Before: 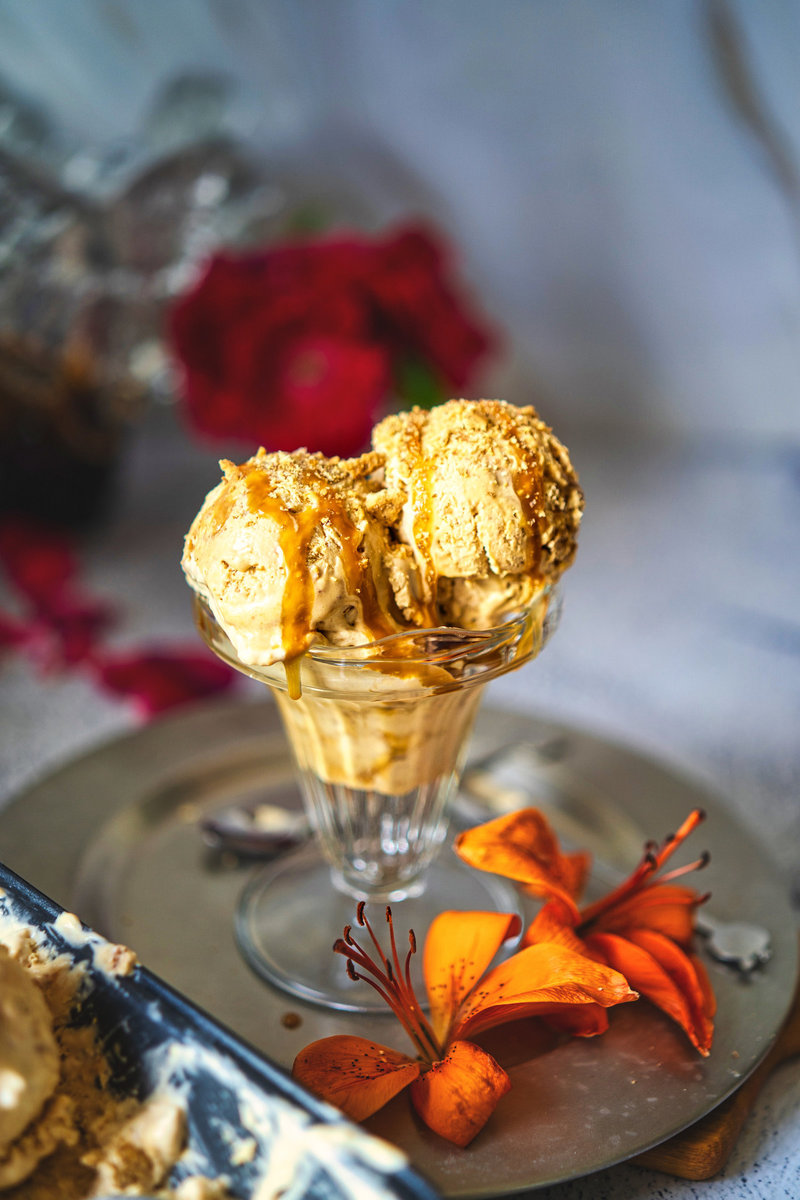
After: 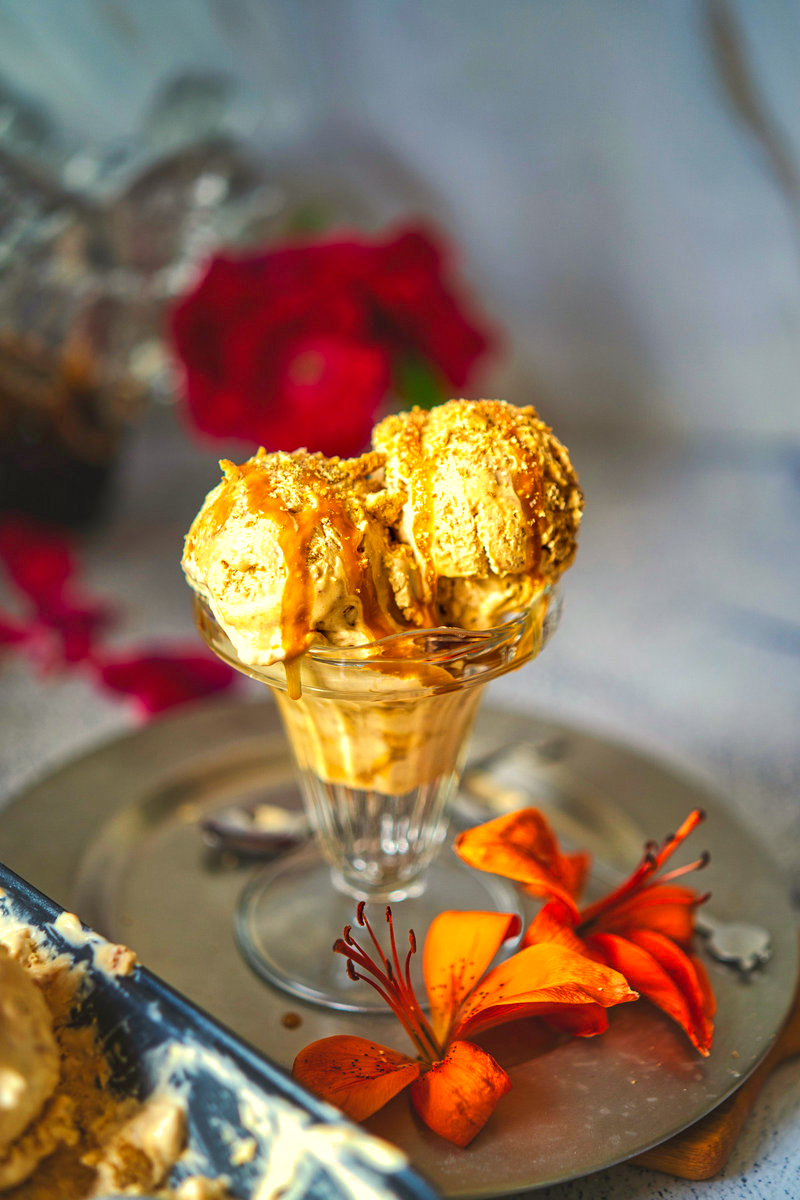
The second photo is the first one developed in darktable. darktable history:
contrast brightness saturation: contrast 0.04, saturation 0.16
white balance: red 1.029, blue 0.92
exposure: black level correction 0.001, exposure 0.14 EV, compensate highlight preservation false
shadows and highlights: on, module defaults
